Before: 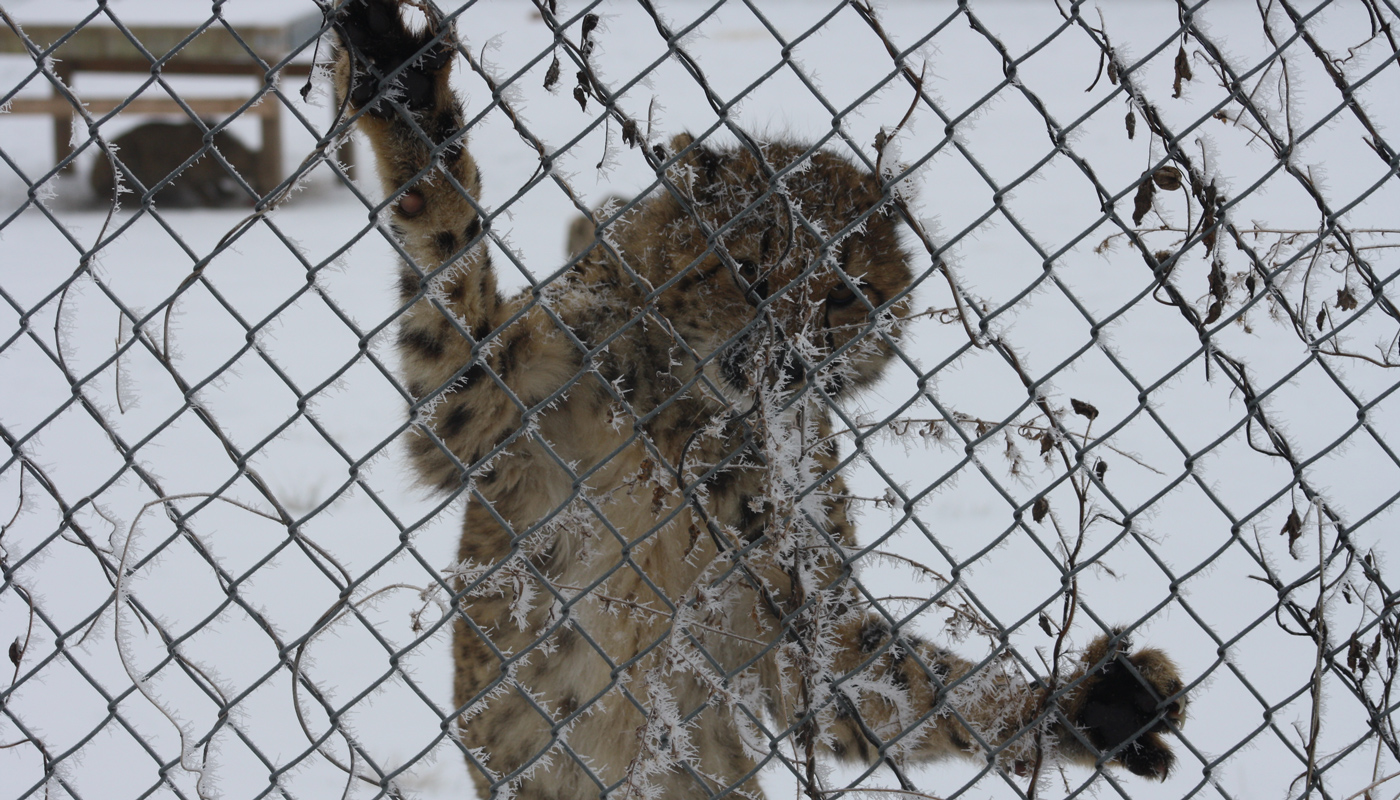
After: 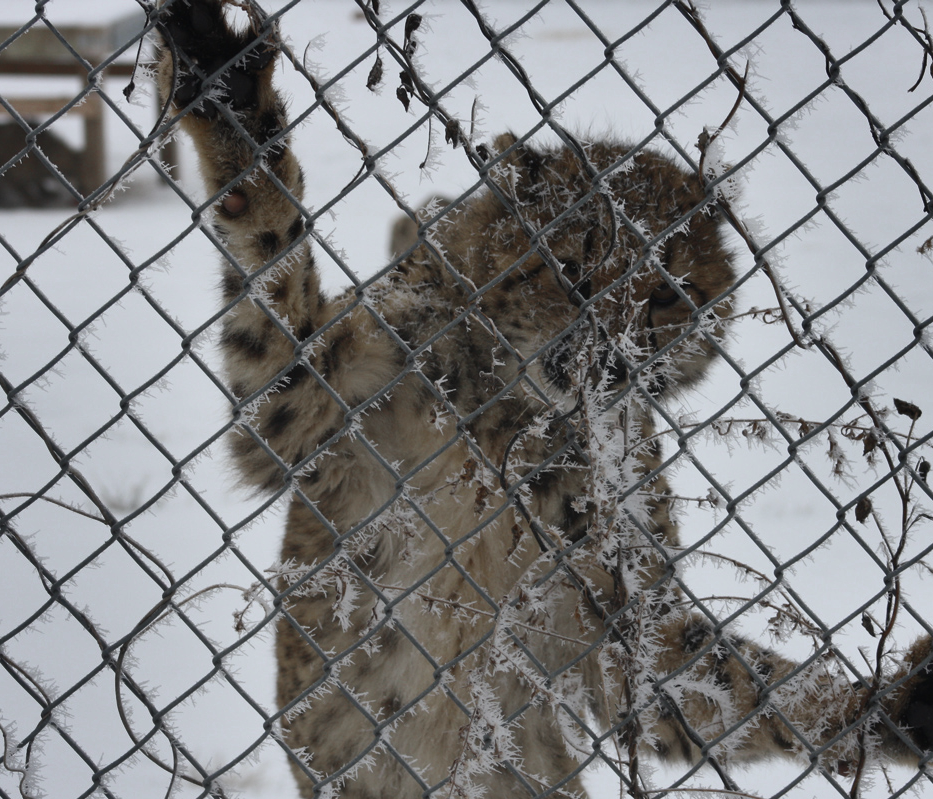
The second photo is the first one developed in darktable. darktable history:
color zones: curves: ch0 [(0, 0.5) (0.125, 0.4) (0.25, 0.5) (0.375, 0.4) (0.5, 0.4) (0.625, 0.6) (0.75, 0.6) (0.875, 0.5)]; ch1 [(0, 0.35) (0.125, 0.45) (0.25, 0.35) (0.375, 0.35) (0.5, 0.35) (0.625, 0.35) (0.75, 0.45) (0.875, 0.35)]; ch2 [(0, 0.6) (0.125, 0.5) (0.25, 0.5) (0.375, 0.6) (0.5, 0.6) (0.625, 0.5) (0.75, 0.5) (0.875, 0.5)]
tone equalizer: on, module defaults
shadows and highlights: white point adjustment 0.1, highlights -70, soften with gaussian
crop and rotate: left 12.673%, right 20.66%
